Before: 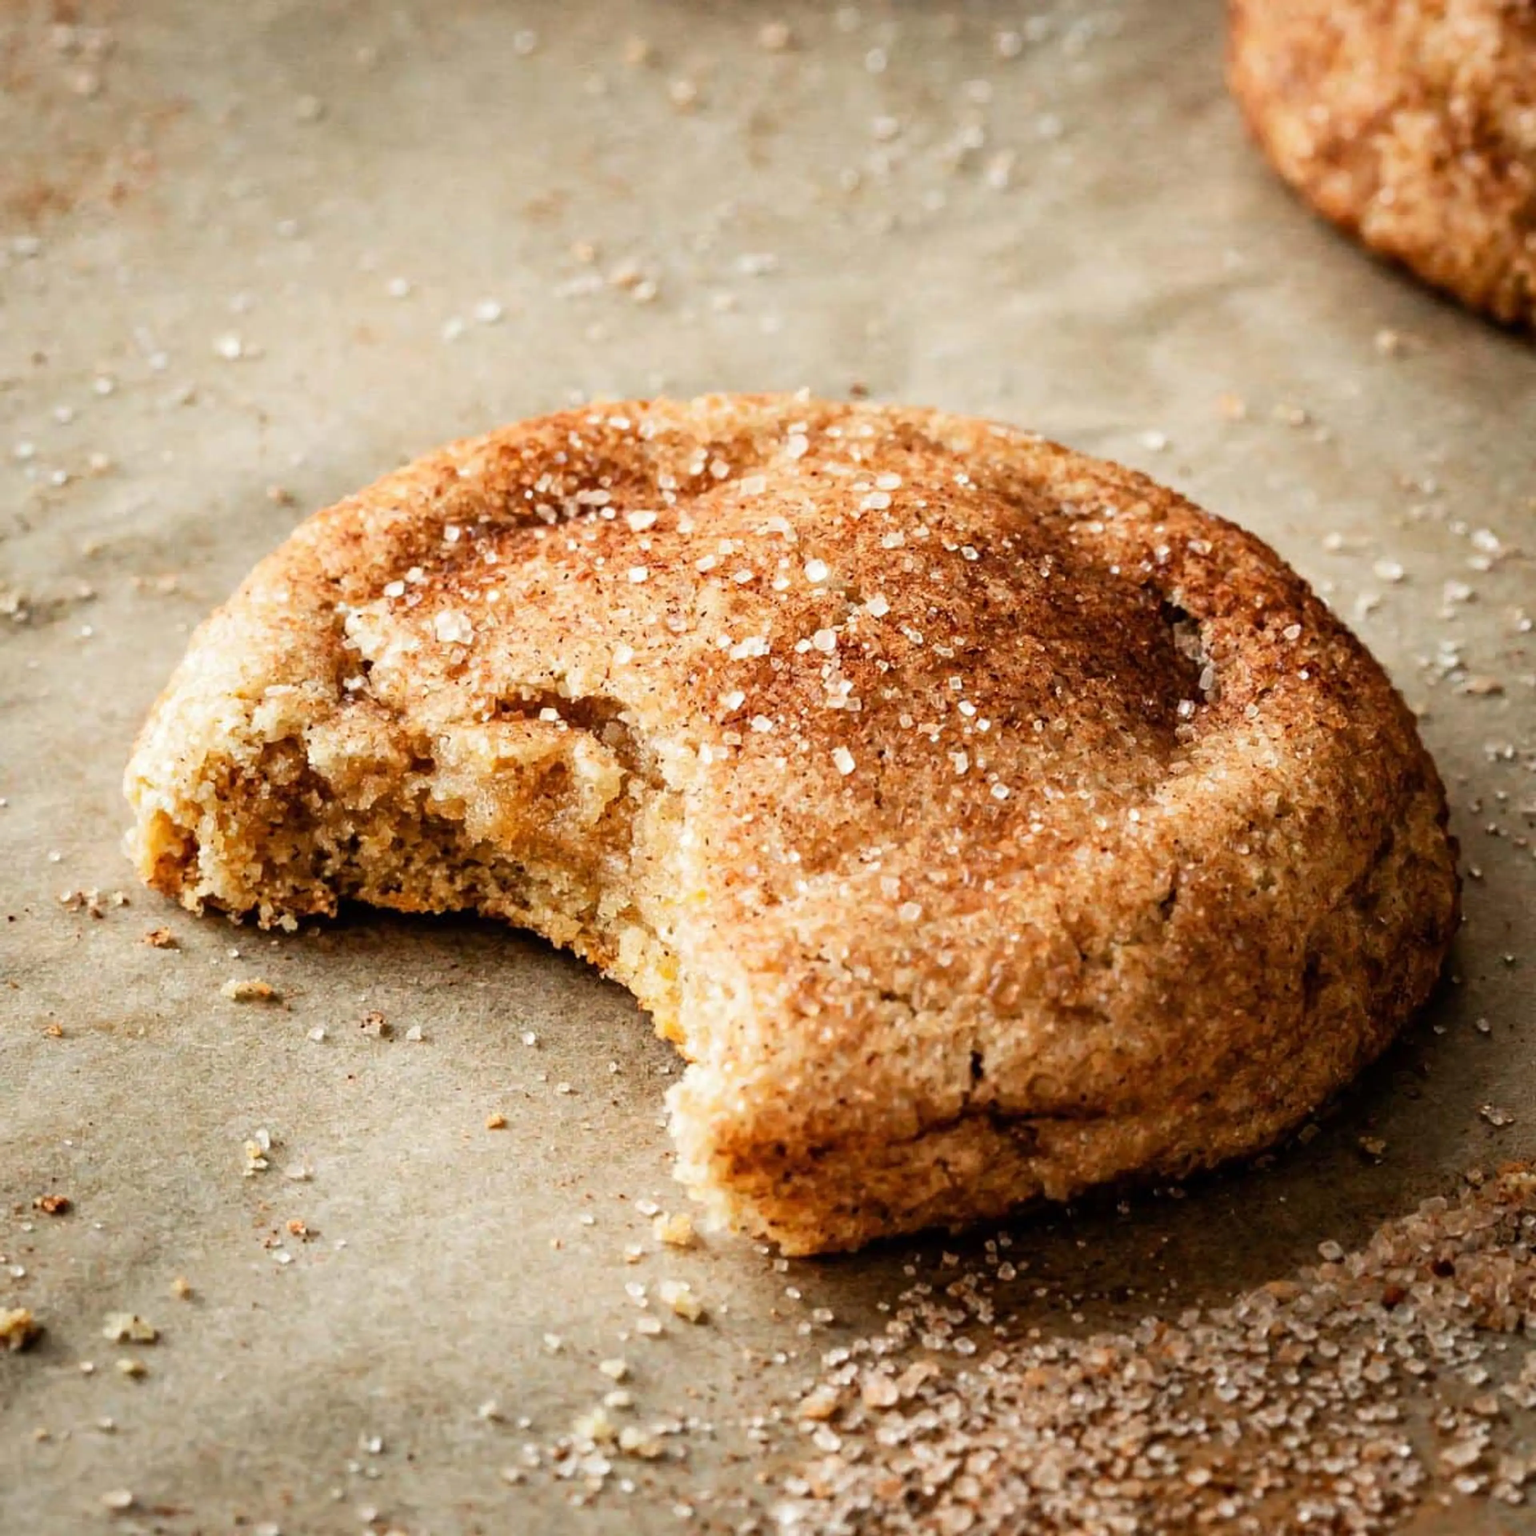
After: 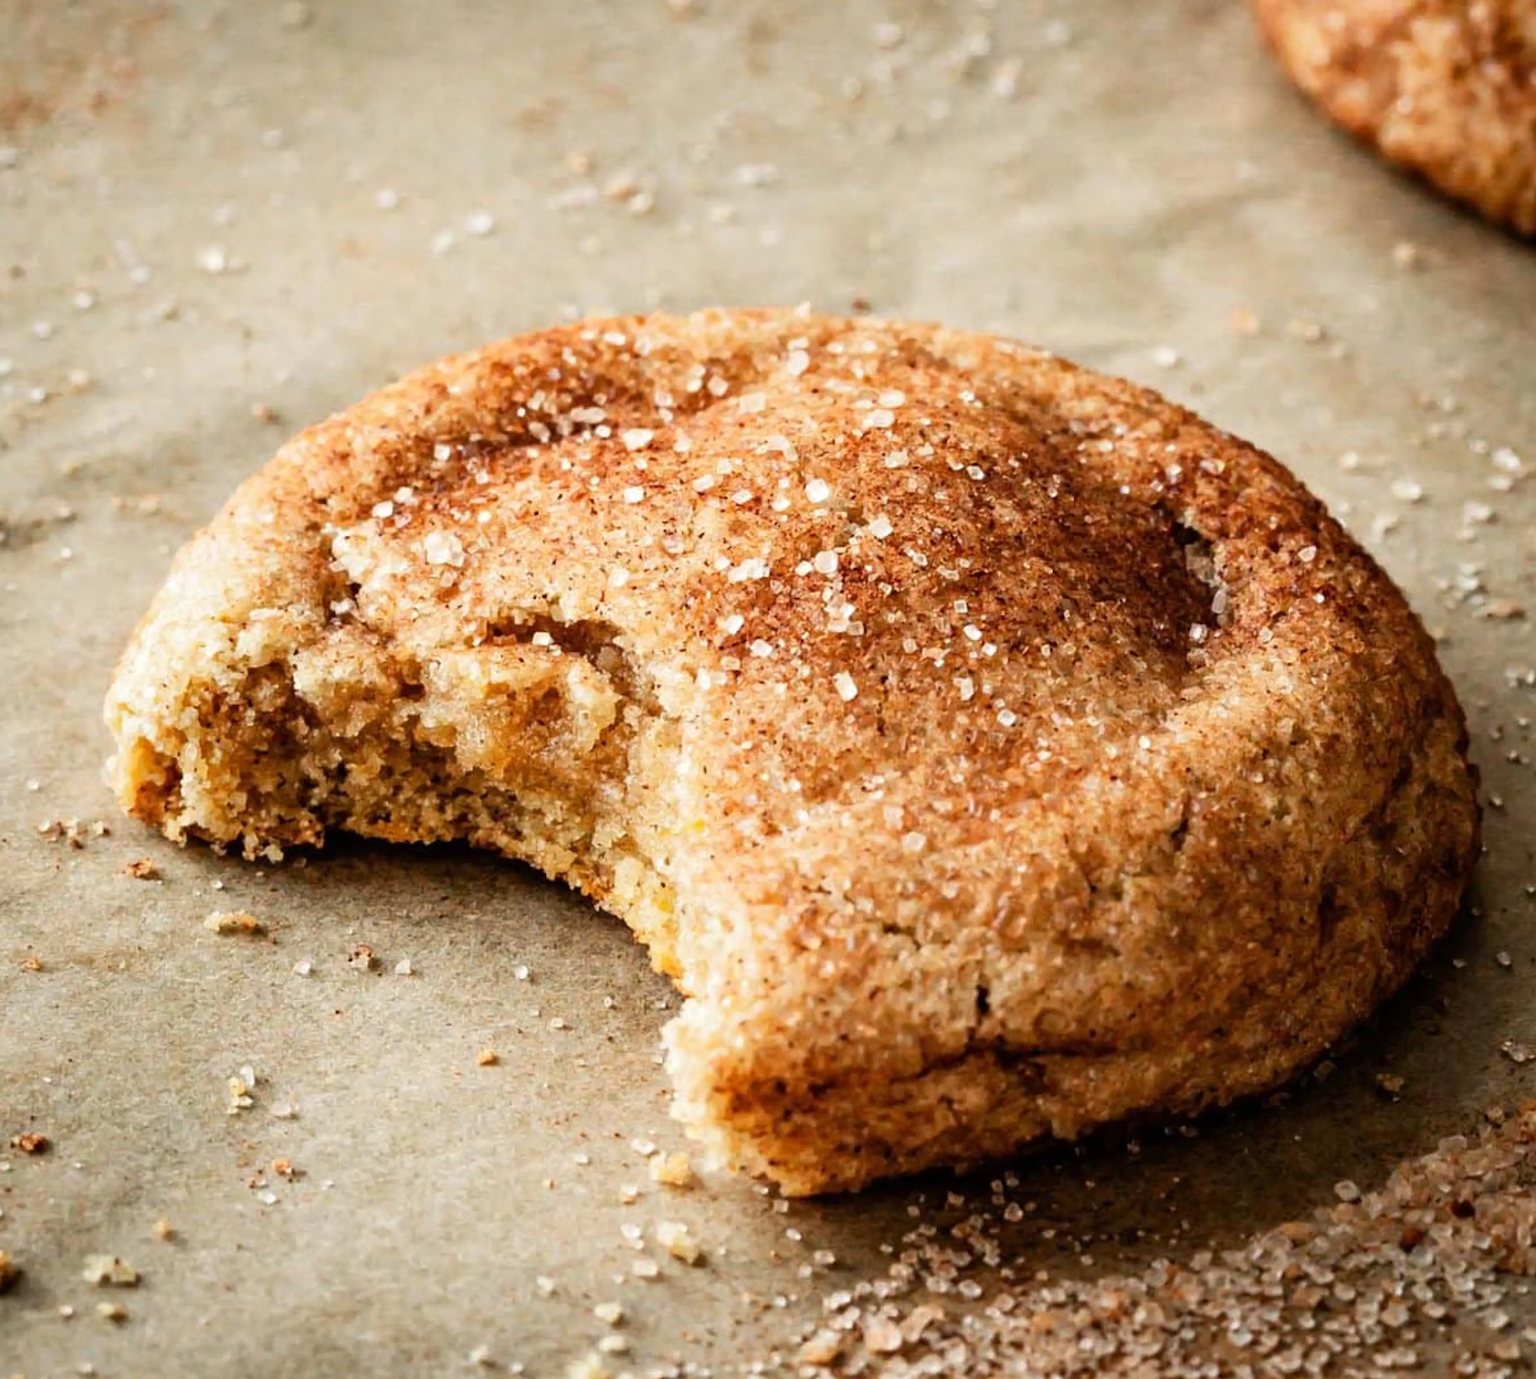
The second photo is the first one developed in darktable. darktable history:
crop: left 1.507%, top 6.147%, right 1.379%, bottom 6.637%
tone equalizer: on, module defaults
